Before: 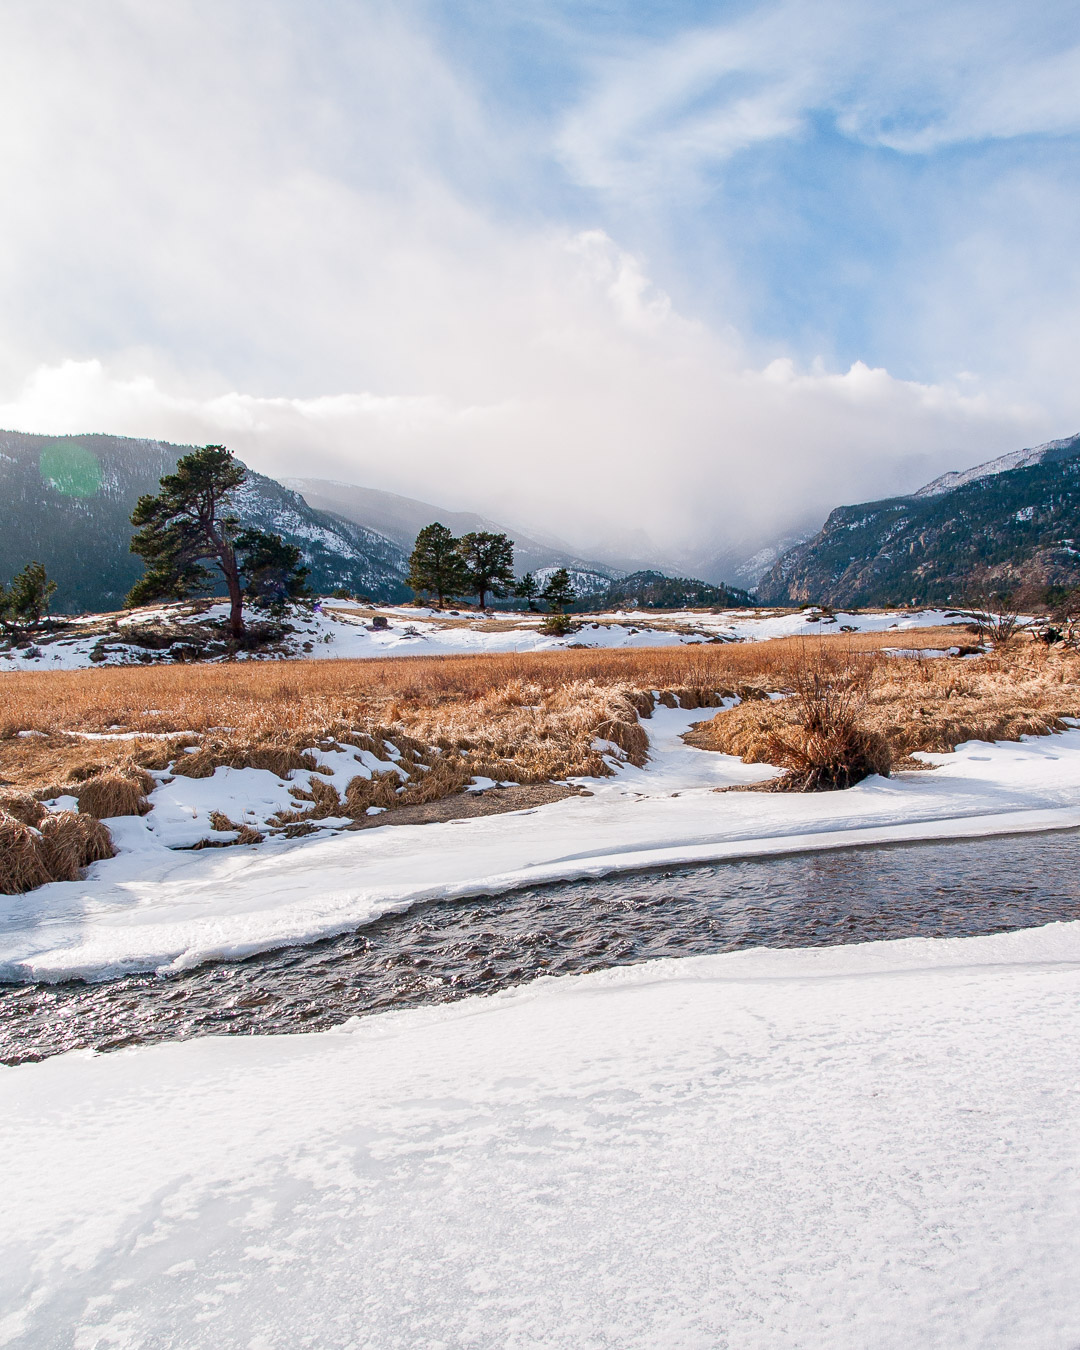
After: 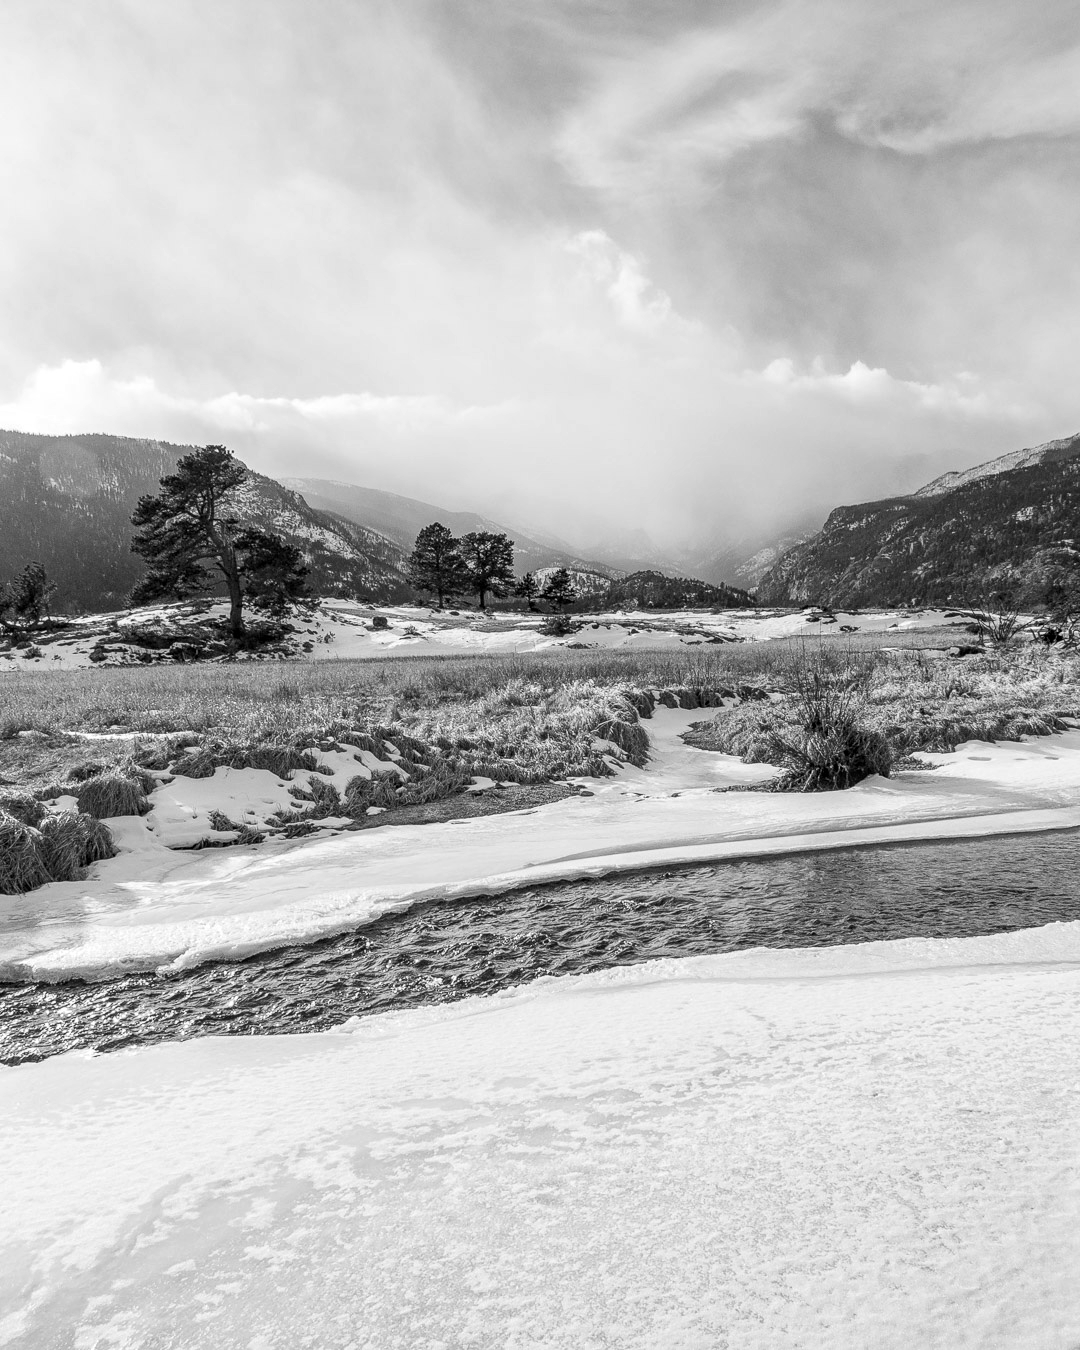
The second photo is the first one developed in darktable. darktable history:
local contrast: on, module defaults
monochrome: a -3.63, b -0.465
